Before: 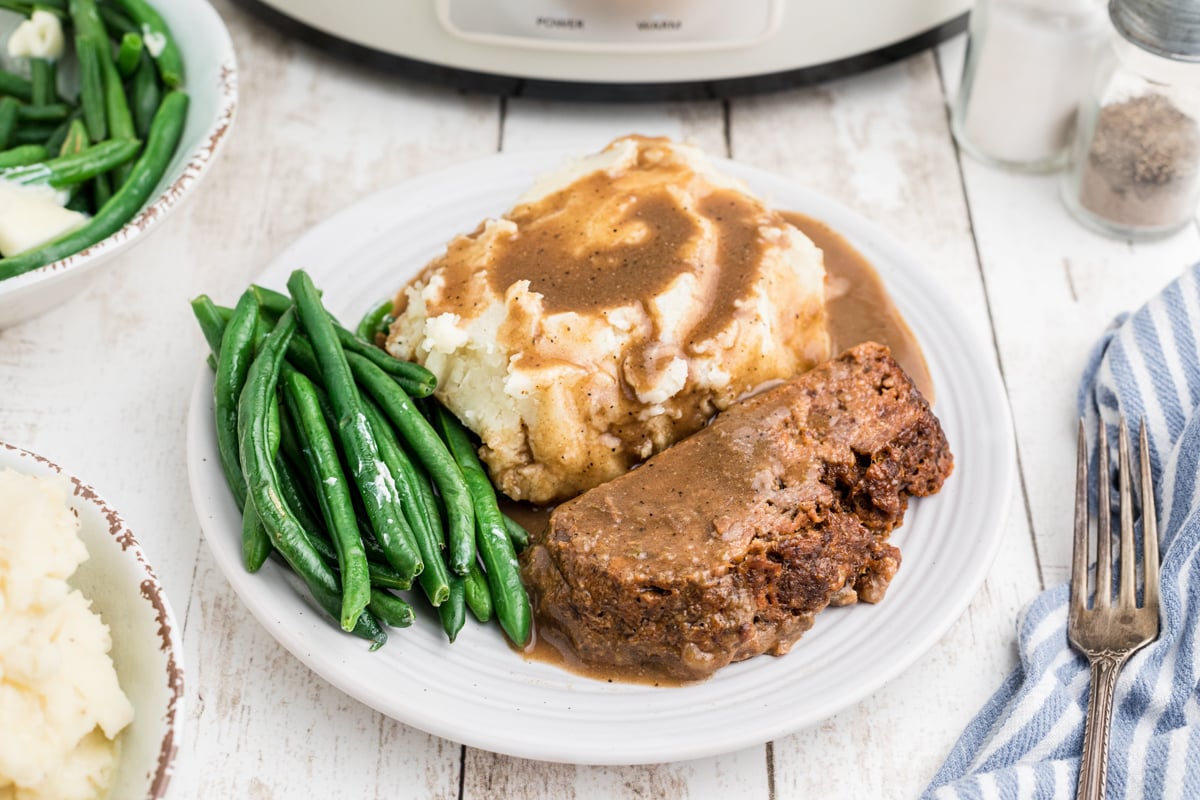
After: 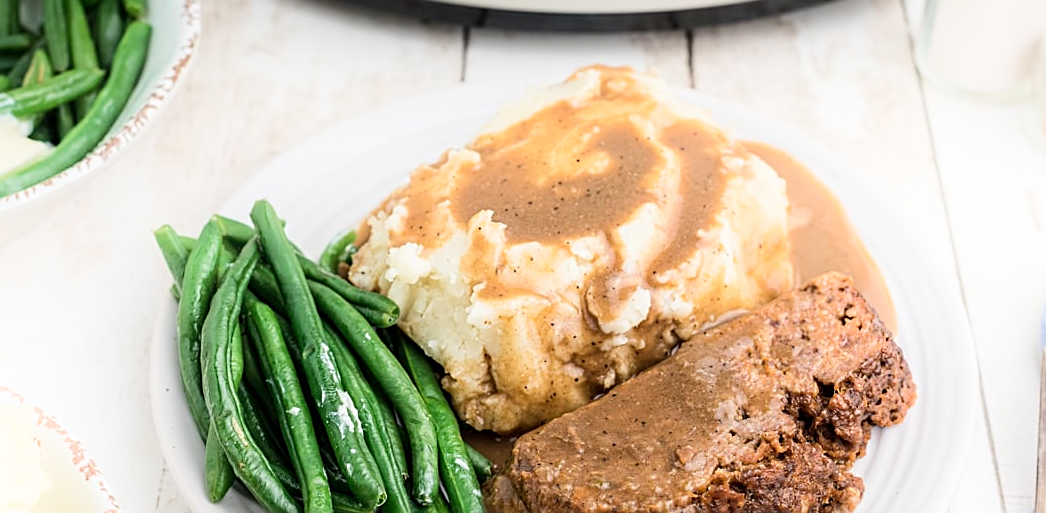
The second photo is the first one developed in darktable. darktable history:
crop: left 3.118%, top 8.833%, right 9.64%, bottom 26.995%
shadows and highlights: shadows -52.8, highlights 86.42, soften with gaussian
sharpen: on, module defaults
